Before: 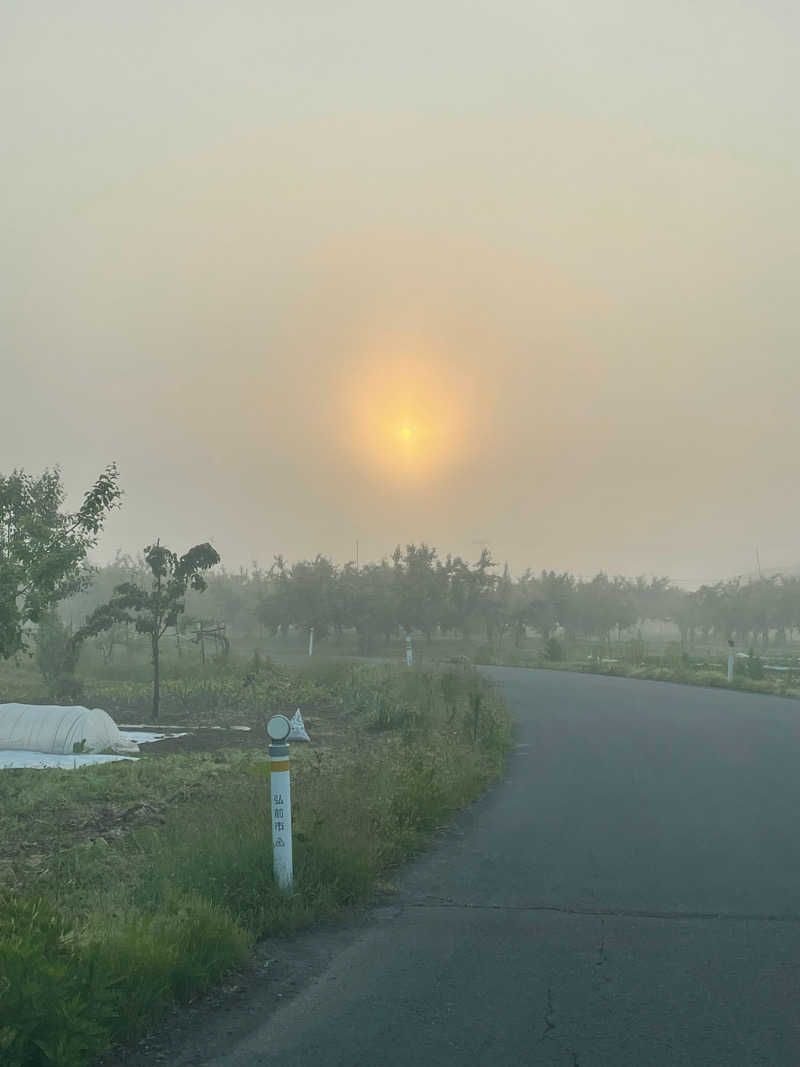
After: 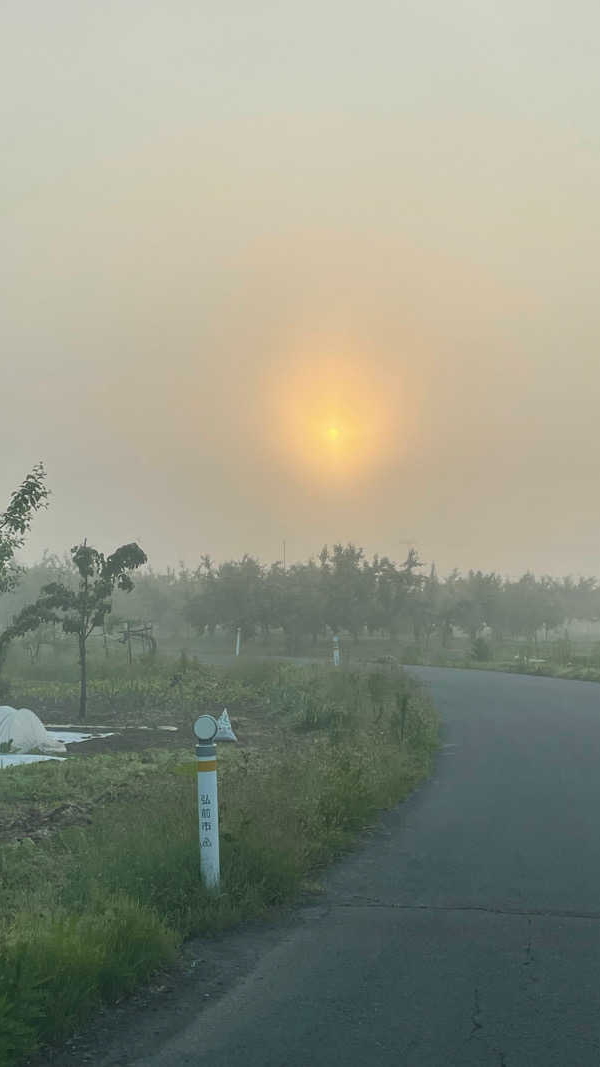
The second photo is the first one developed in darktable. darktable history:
crop: left 9.156%, right 15.757%
